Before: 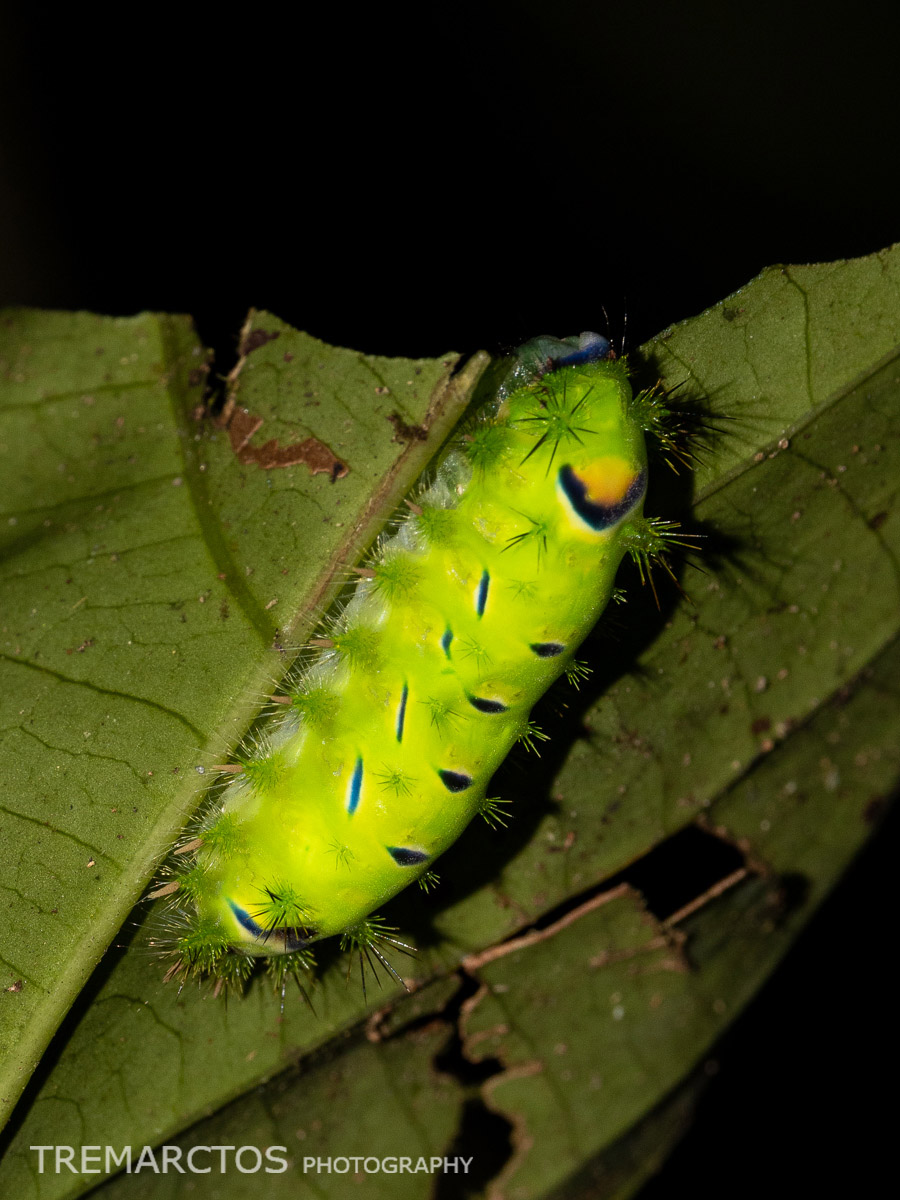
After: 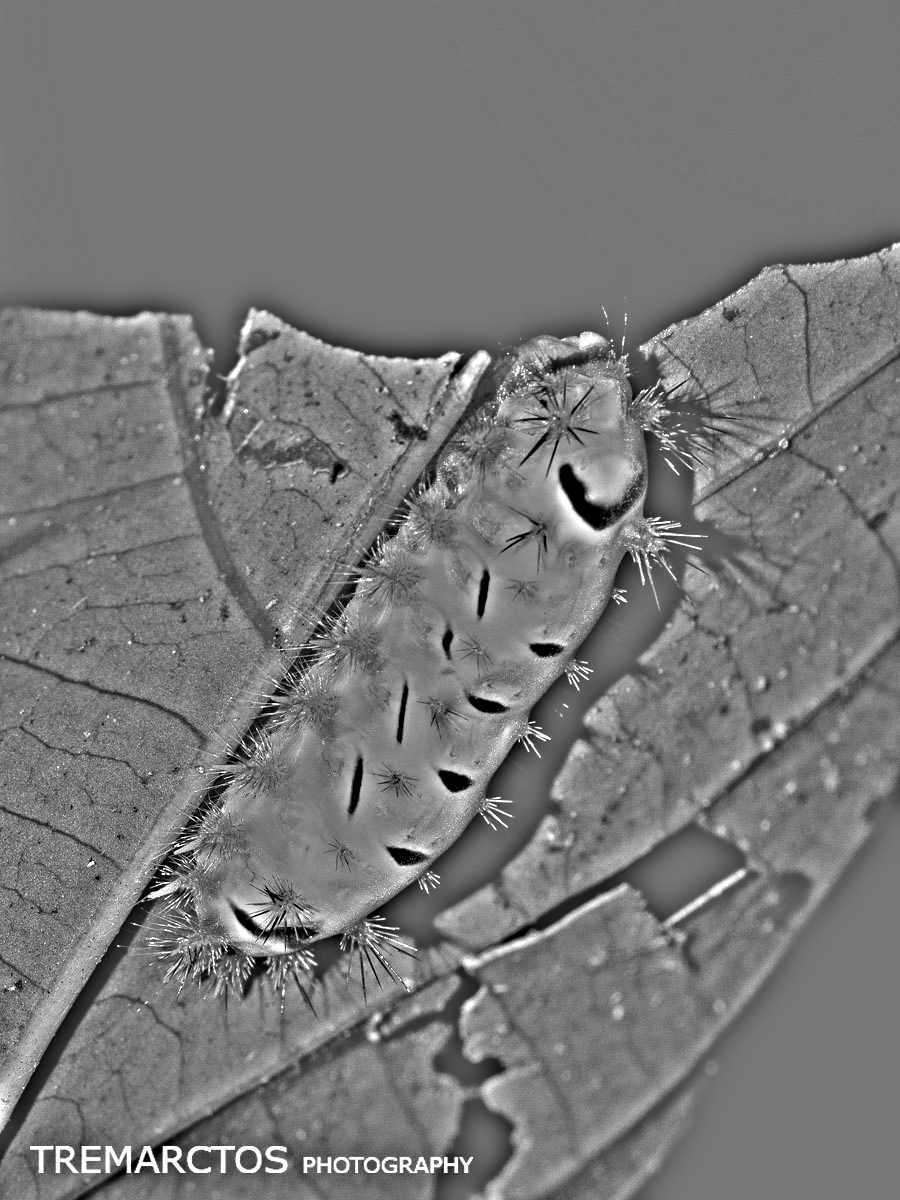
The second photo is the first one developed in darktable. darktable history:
highpass: sharpness 49.79%, contrast boost 49.79%
color balance: on, module defaults
monochrome: on, module defaults
color balance rgb: perceptual saturation grading › global saturation 10%, global vibrance 20%
